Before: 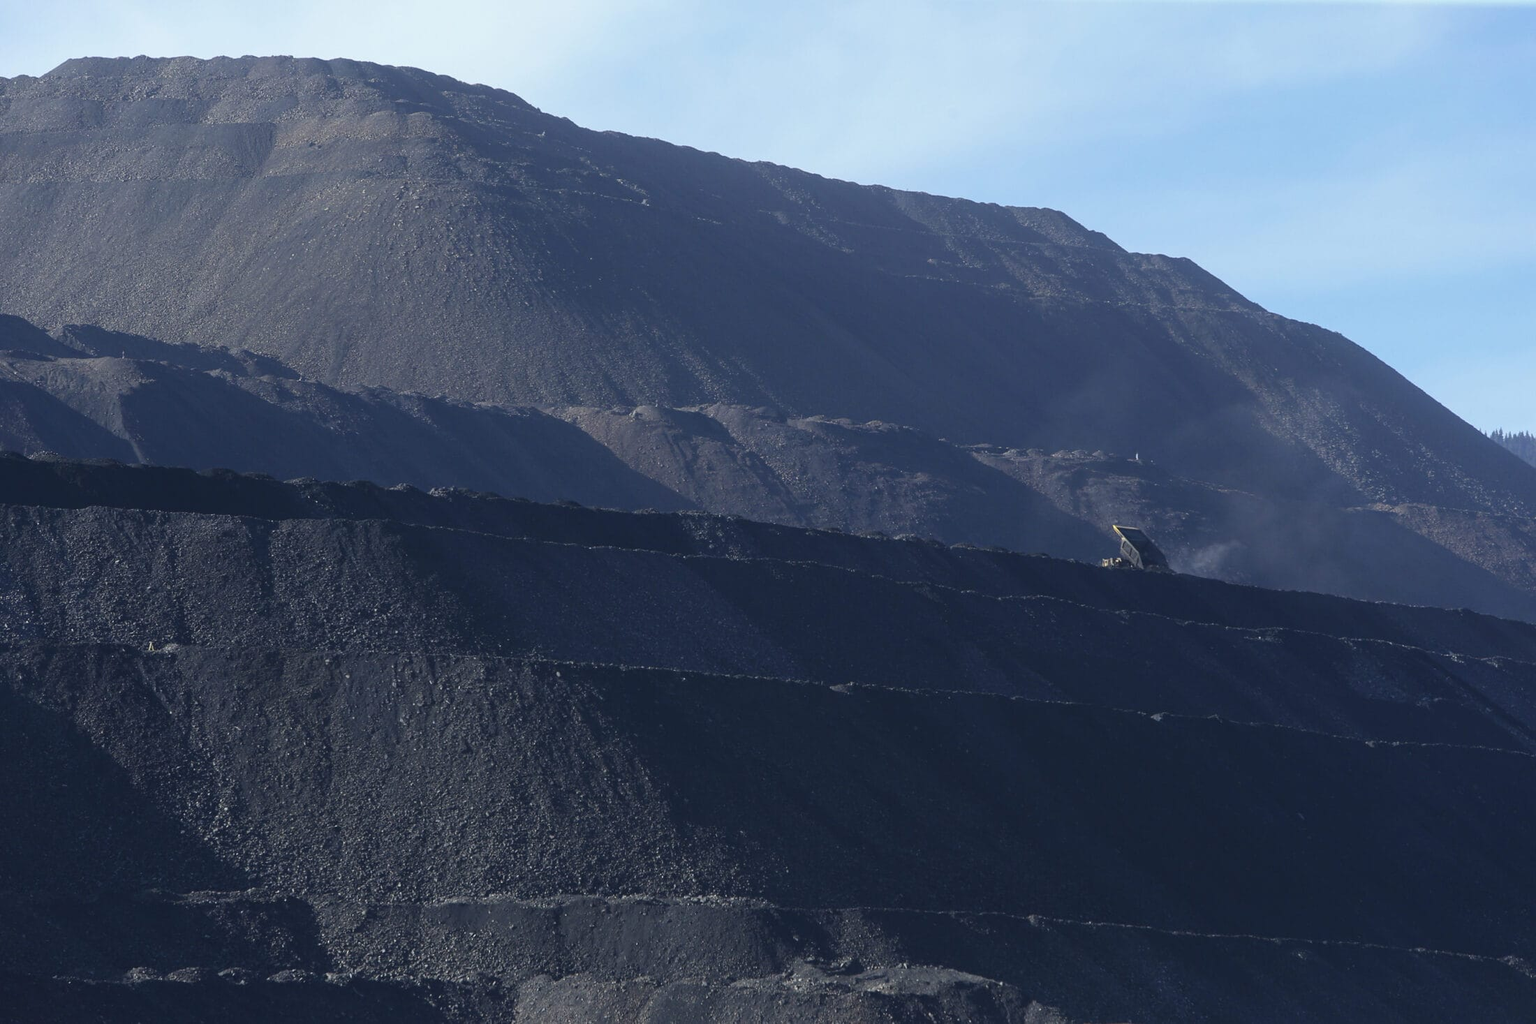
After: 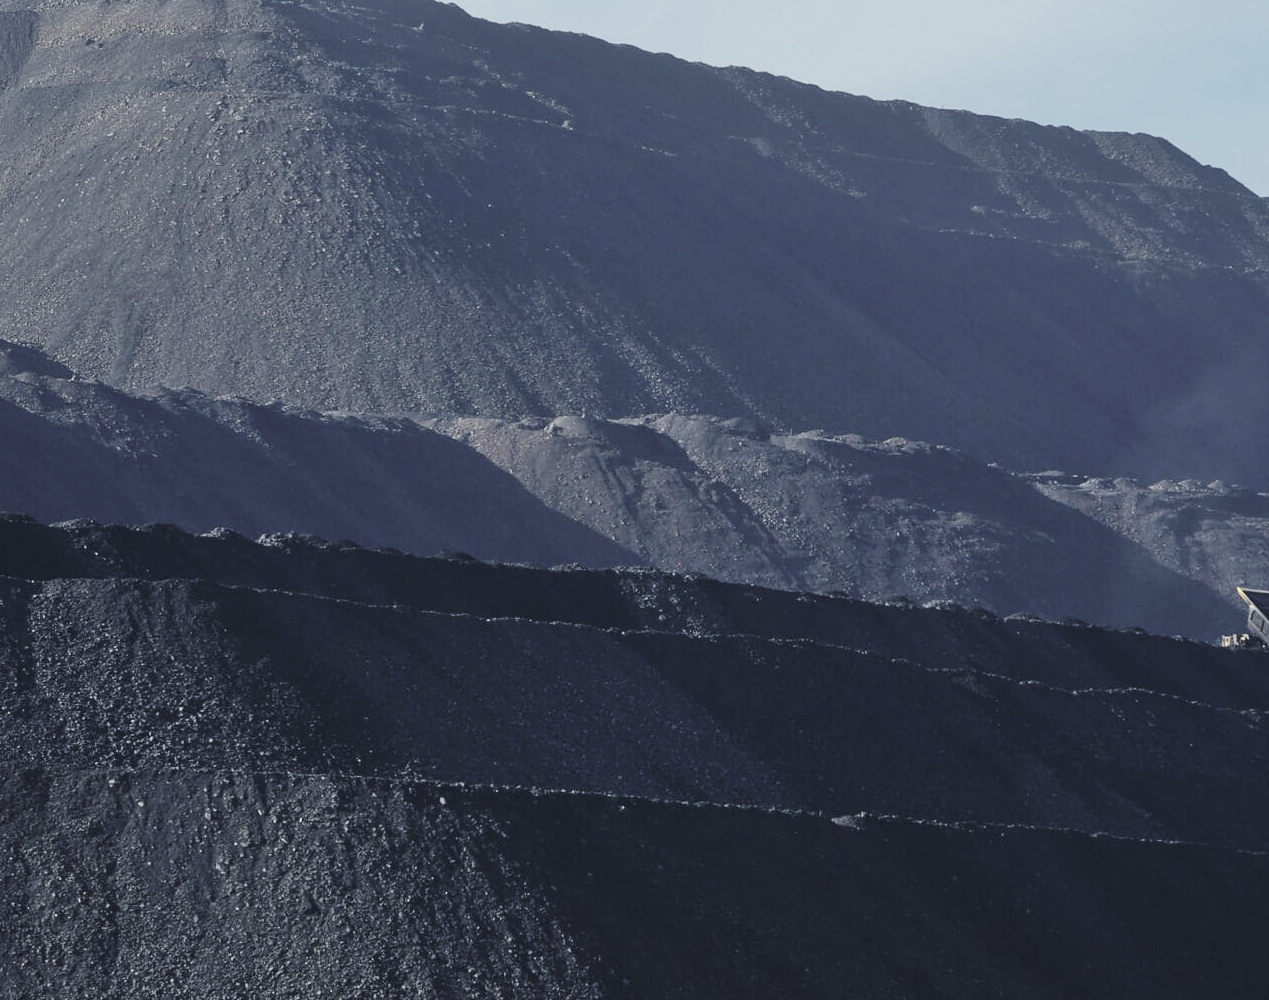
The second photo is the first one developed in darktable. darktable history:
tone equalizer: -8 EV -0.006 EV, -7 EV 0.033 EV, -6 EV -0.006 EV, -5 EV 0.006 EV, -4 EV -0.051 EV, -3 EV -0.228 EV, -2 EV -0.644 EV, -1 EV -0.99 EV, +0 EV -0.962 EV
contrast brightness saturation: brightness 0.183, saturation -0.508
crop: left 16.253%, top 11.259%, right 26.061%, bottom 20.507%
base curve: curves: ch0 [(0, 0) (0.036, 0.025) (0.121, 0.166) (0.206, 0.329) (0.605, 0.79) (1, 1)], preserve colors none
